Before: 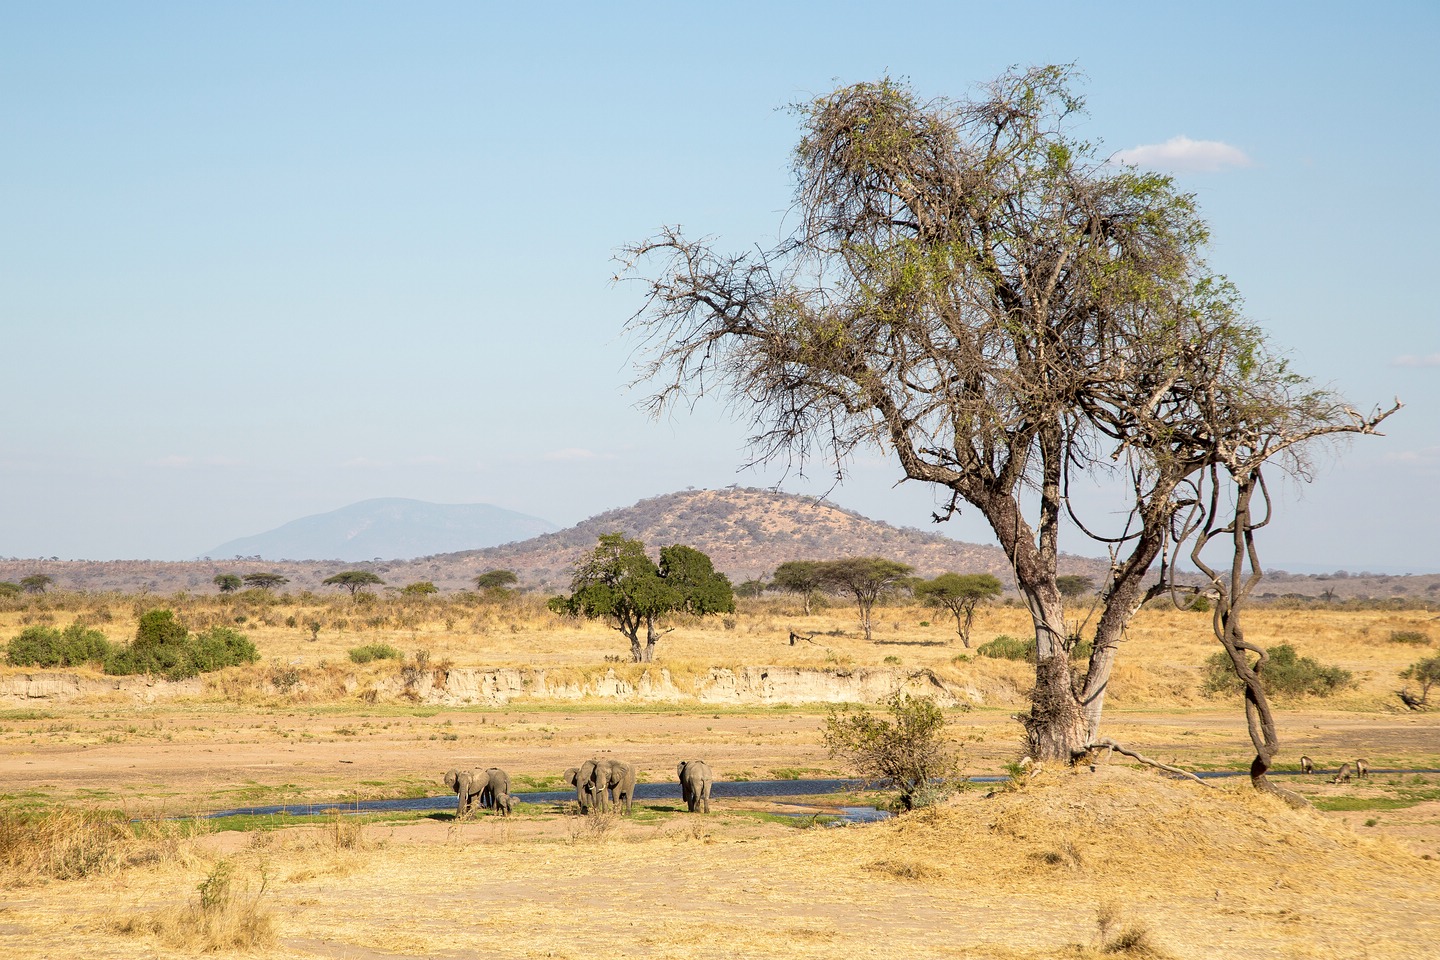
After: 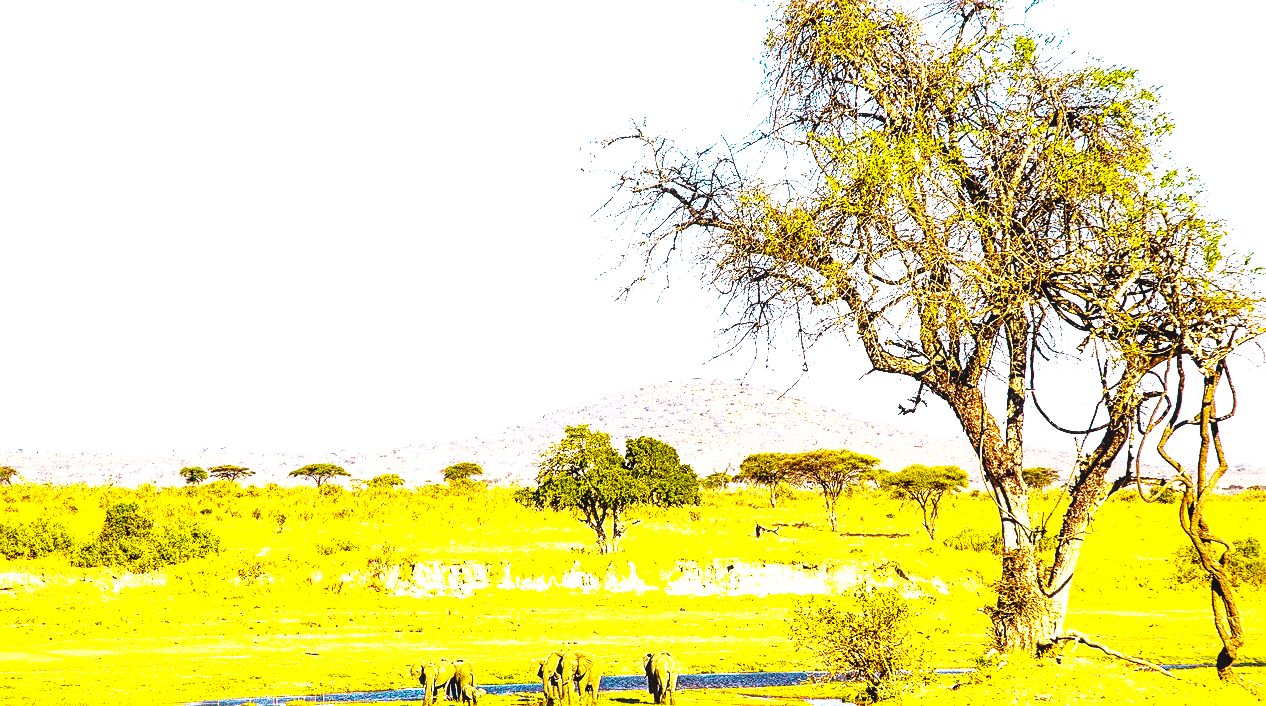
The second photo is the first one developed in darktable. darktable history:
crop and rotate: left 2.425%, top 11.305%, right 9.6%, bottom 15.08%
sharpen: on, module defaults
exposure: exposure 0.131 EV, compensate highlight preservation false
color balance rgb: linear chroma grading › shadows -30%, linear chroma grading › global chroma 35%, perceptual saturation grading › global saturation 75%, perceptual saturation grading › shadows -30%, perceptual brilliance grading › highlights 75%, perceptual brilliance grading › shadows -30%, global vibrance 35%
local contrast: on, module defaults
base curve: curves: ch0 [(0, 0) (0.007, 0.004) (0.027, 0.03) (0.046, 0.07) (0.207, 0.54) (0.442, 0.872) (0.673, 0.972) (1, 1)], preserve colors none
